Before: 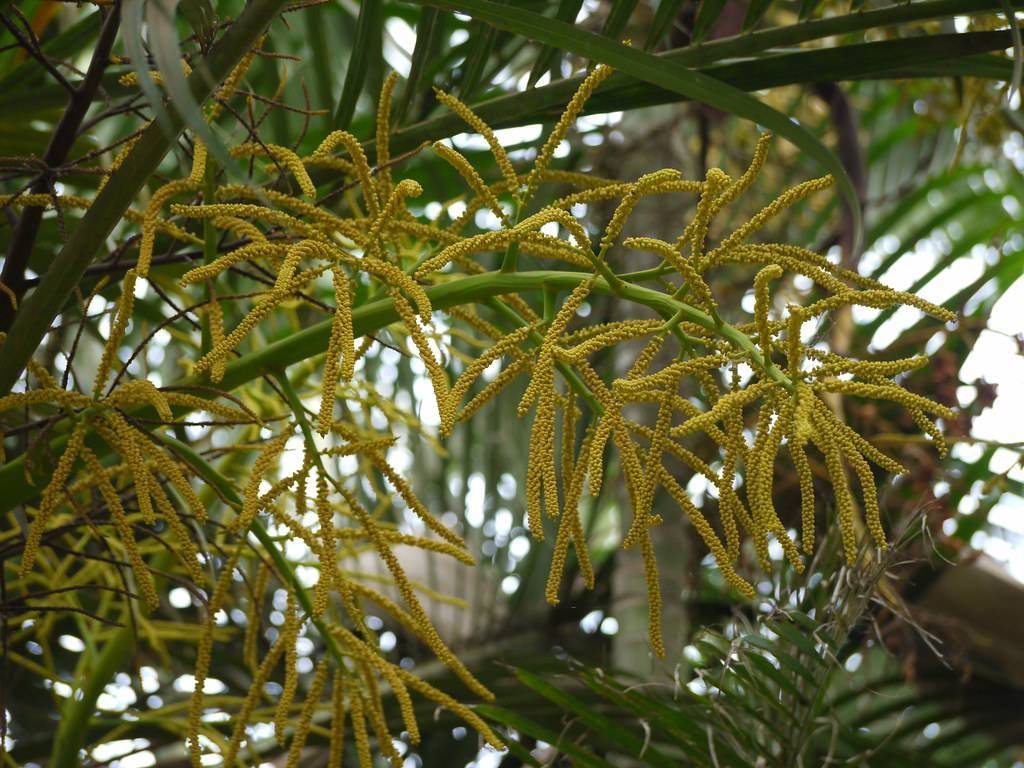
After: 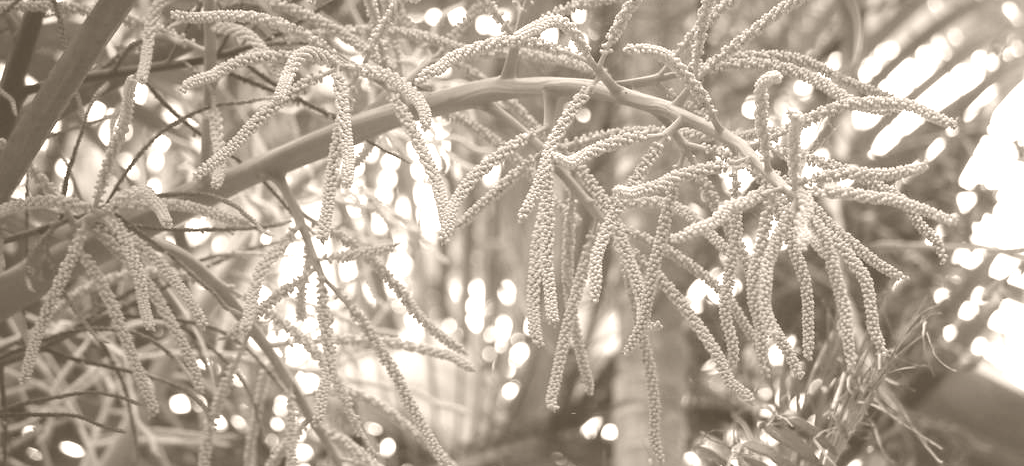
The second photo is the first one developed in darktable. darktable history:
colorize: hue 34.49°, saturation 35.33%, source mix 100%, version 1
crop and rotate: top 25.357%, bottom 13.942%
